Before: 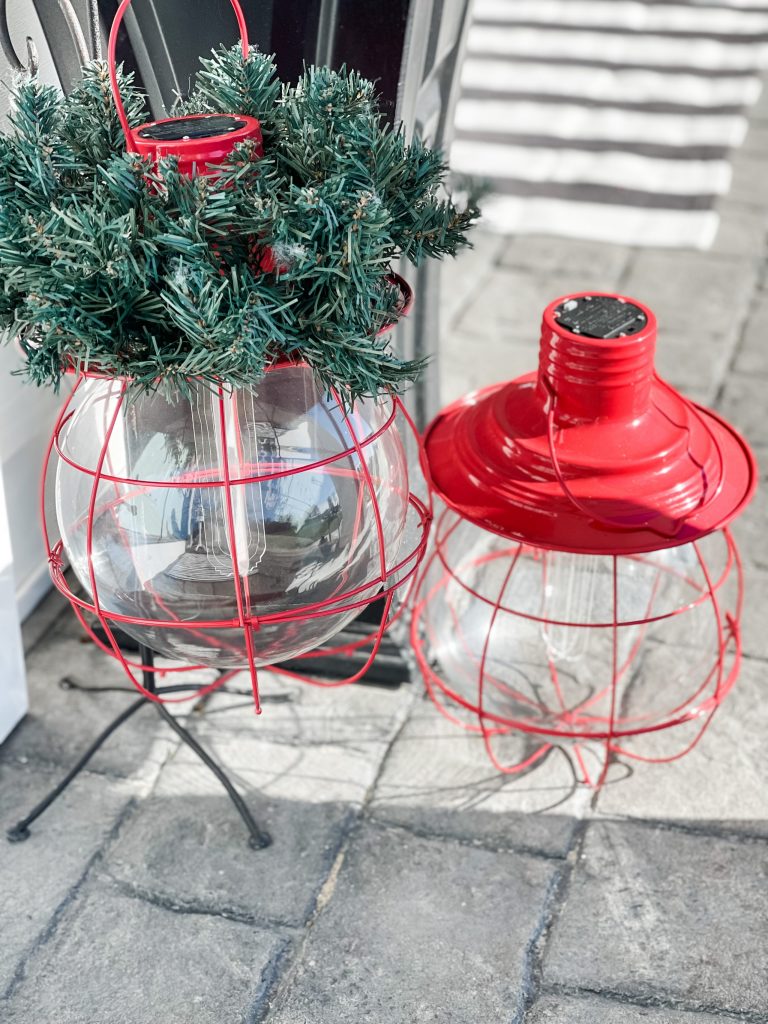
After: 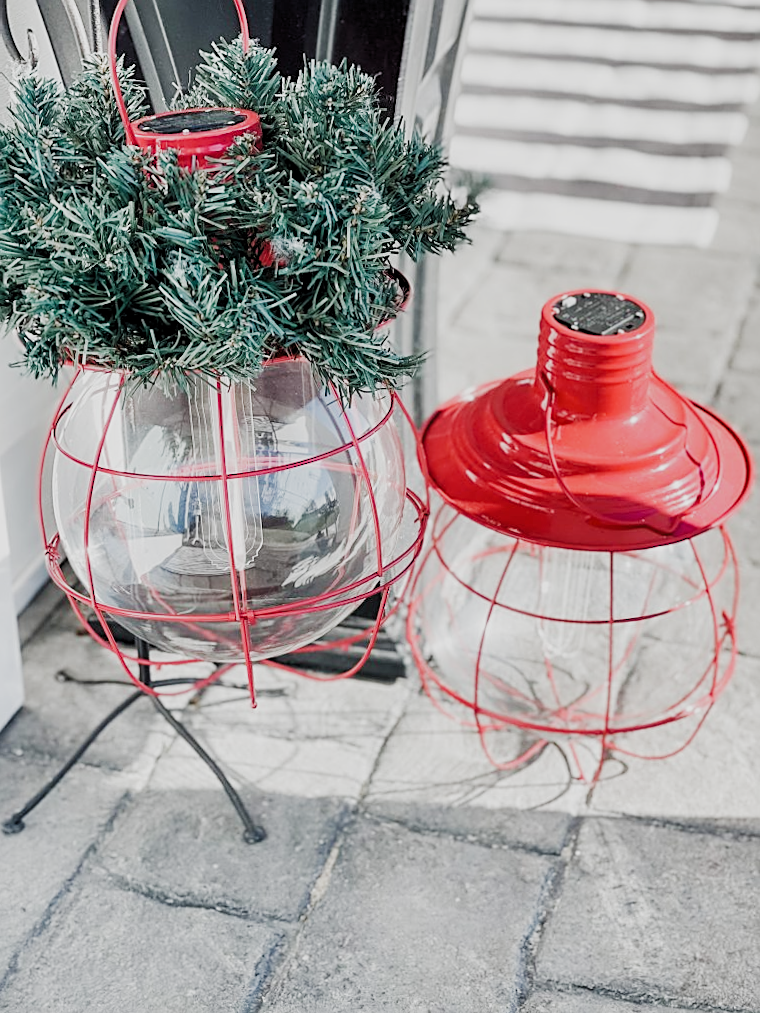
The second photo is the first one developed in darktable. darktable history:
exposure: black level correction -0.002, exposure 0.541 EV, compensate highlight preservation false
crop and rotate: angle -0.437°
sharpen: on, module defaults
levels: levels [0.026, 0.507, 0.987]
filmic rgb: black relative exposure -7.65 EV, white relative exposure 4.56 EV, threshold 3.03 EV, hardness 3.61, preserve chrominance no, color science v5 (2021), contrast in shadows safe, contrast in highlights safe, enable highlight reconstruction true
